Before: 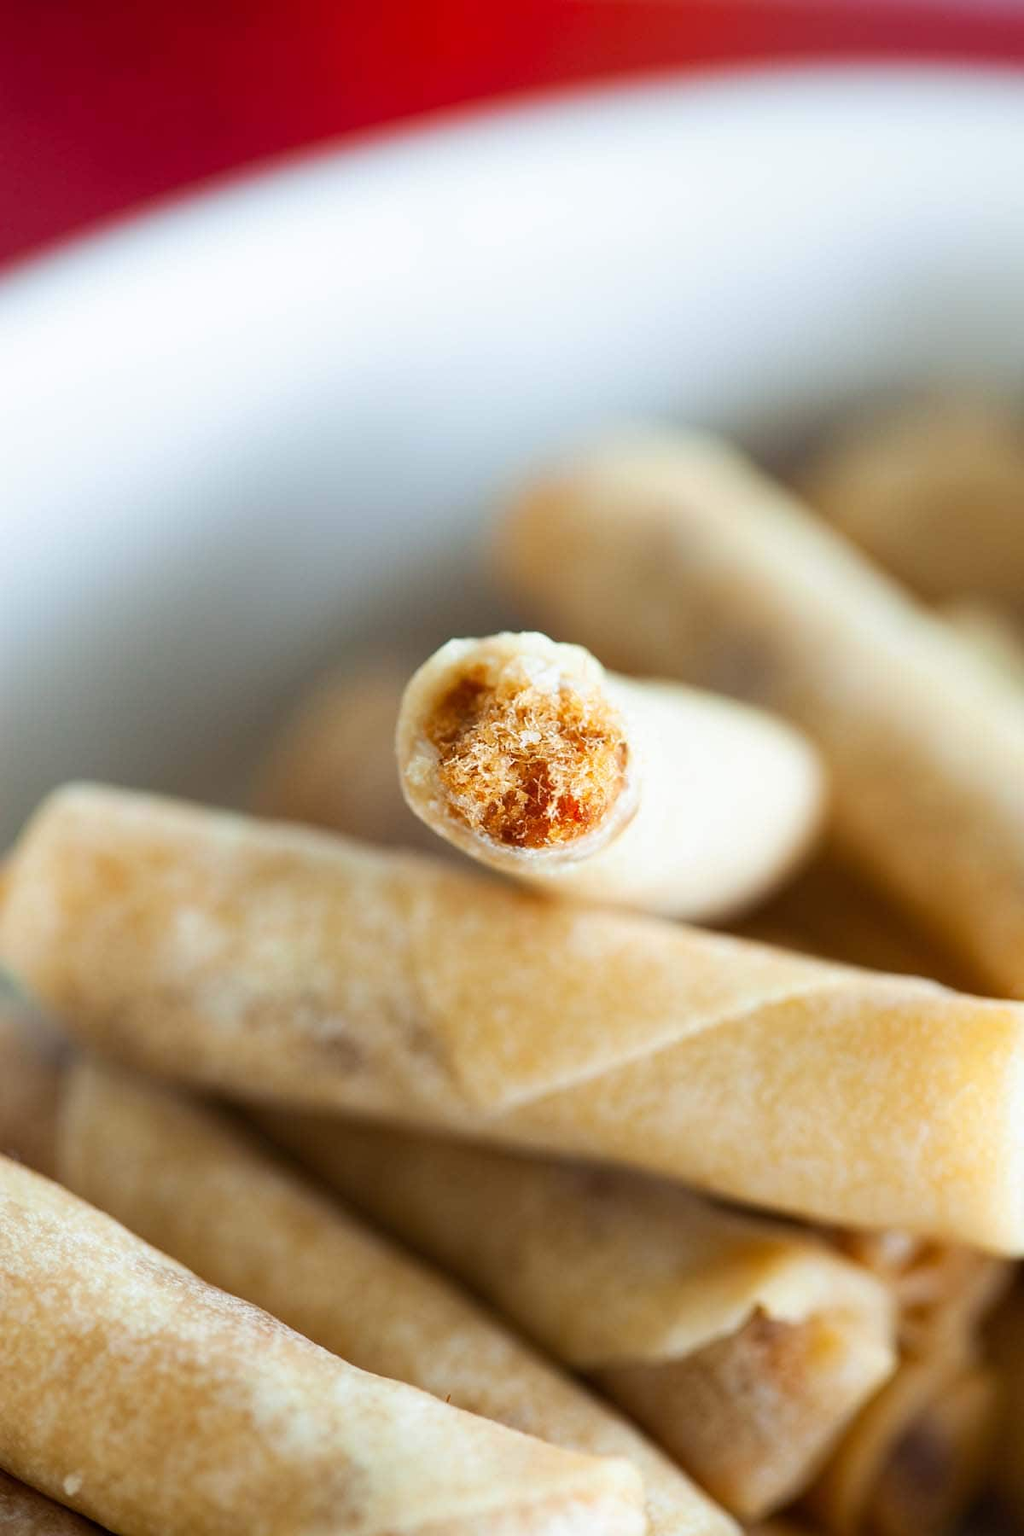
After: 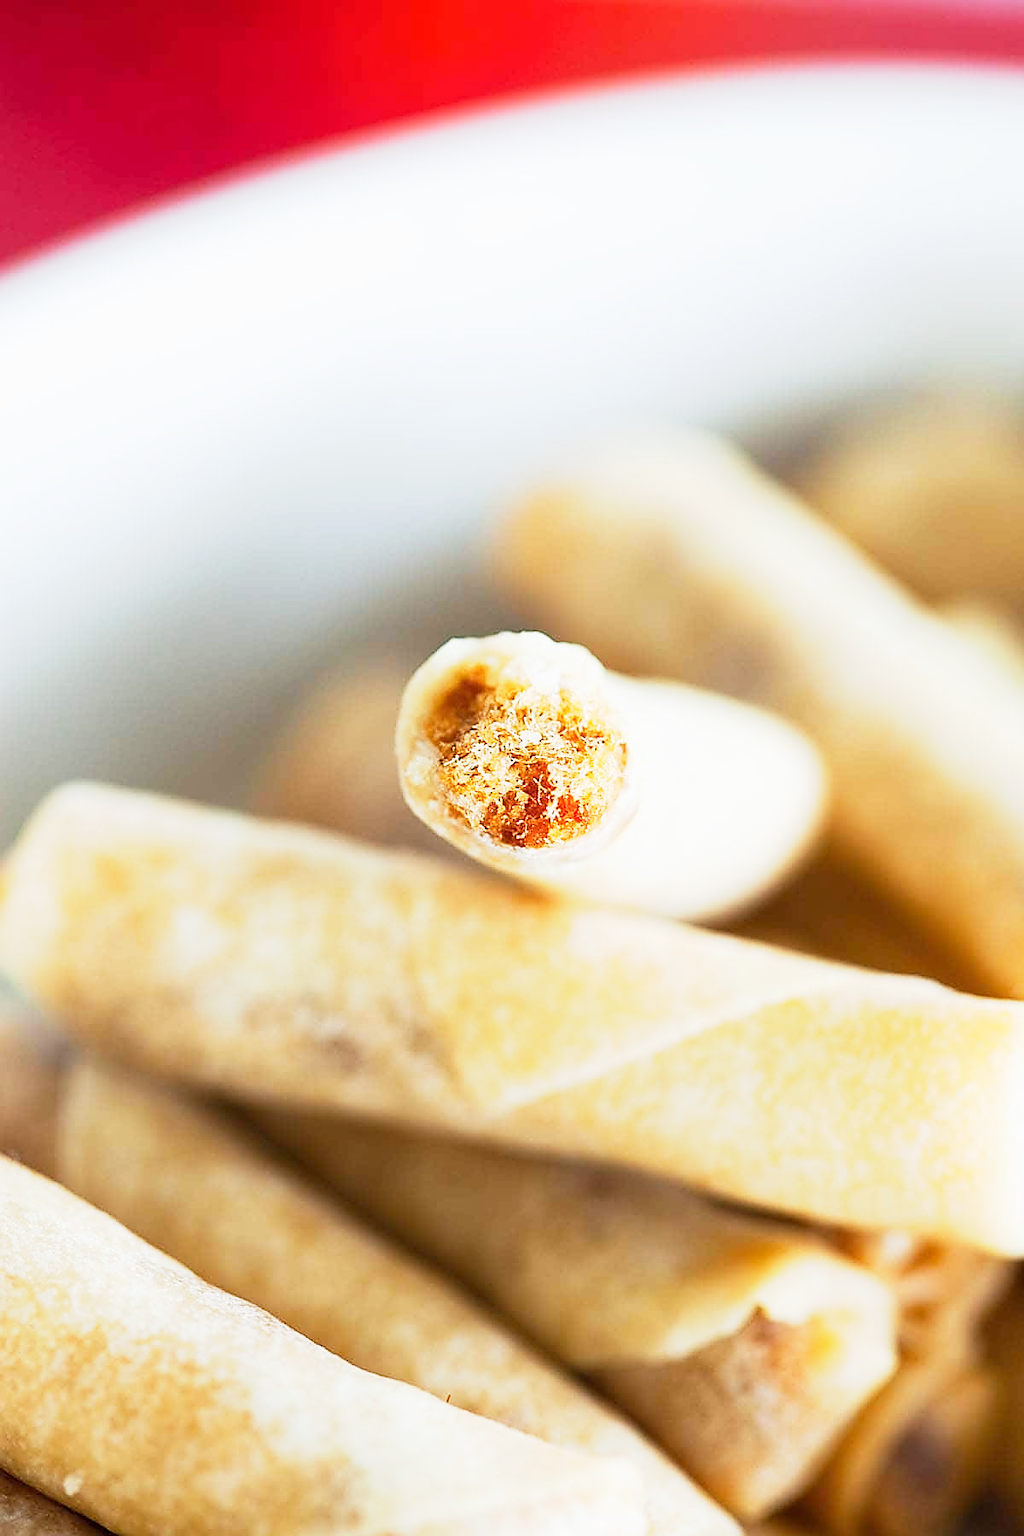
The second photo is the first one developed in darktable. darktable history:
exposure: exposure 0.6 EV, compensate highlight preservation false
white balance: red 1, blue 1
base curve: curves: ch0 [(0, 0) (0.088, 0.125) (0.176, 0.251) (0.354, 0.501) (0.613, 0.749) (1, 0.877)], preserve colors none
sharpen: radius 1.4, amount 1.25, threshold 0.7
